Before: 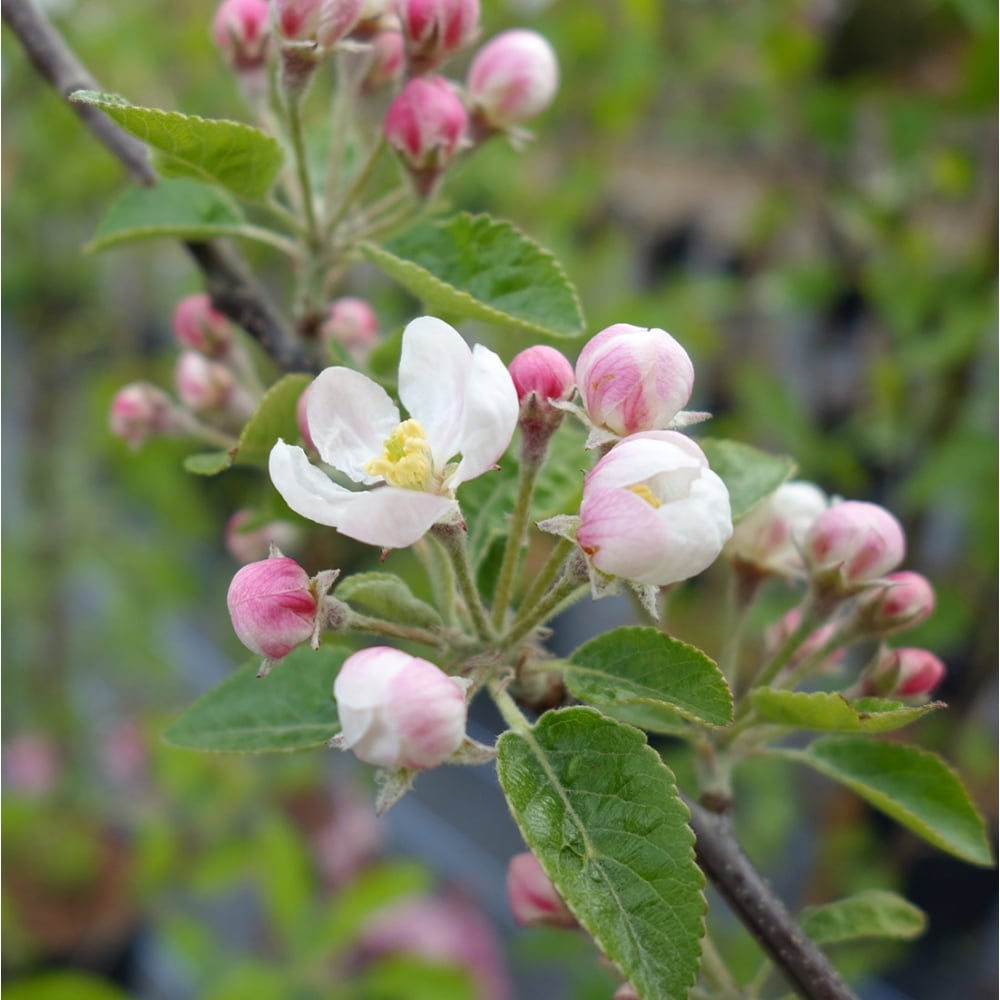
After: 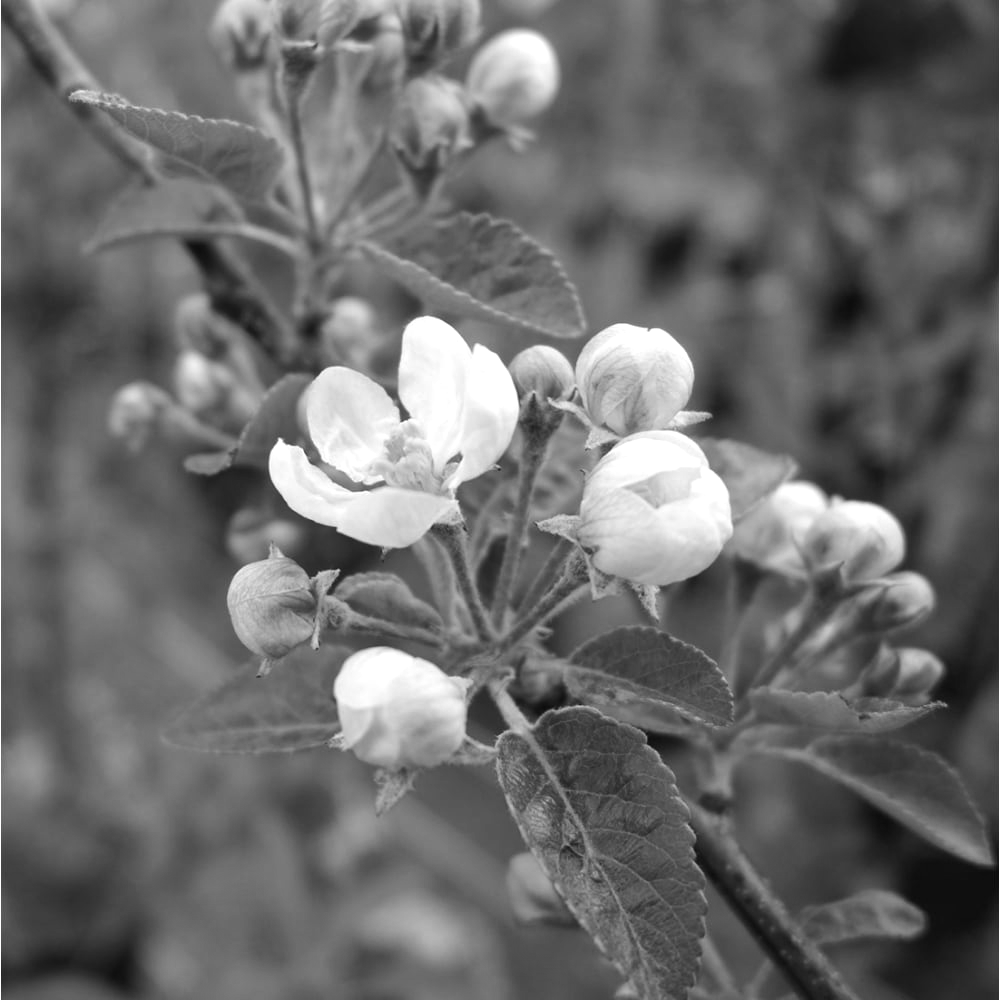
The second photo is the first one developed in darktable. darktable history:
tone equalizer: -8 EV -0.417 EV, -7 EV -0.389 EV, -6 EV -0.333 EV, -5 EV -0.222 EV, -3 EV 0.222 EV, -2 EV 0.333 EV, -1 EV 0.389 EV, +0 EV 0.417 EV, edges refinement/feathering 500, mask exposure compensation -1.57 EV, preserve details no
color calibration: output gray [0.18, 0.41, 0.41, 0], gray › normalize channels true, illuminant same as pipeline (D50), adaptation XYZ, x 0.346, y 0.359, gamut compression 0
